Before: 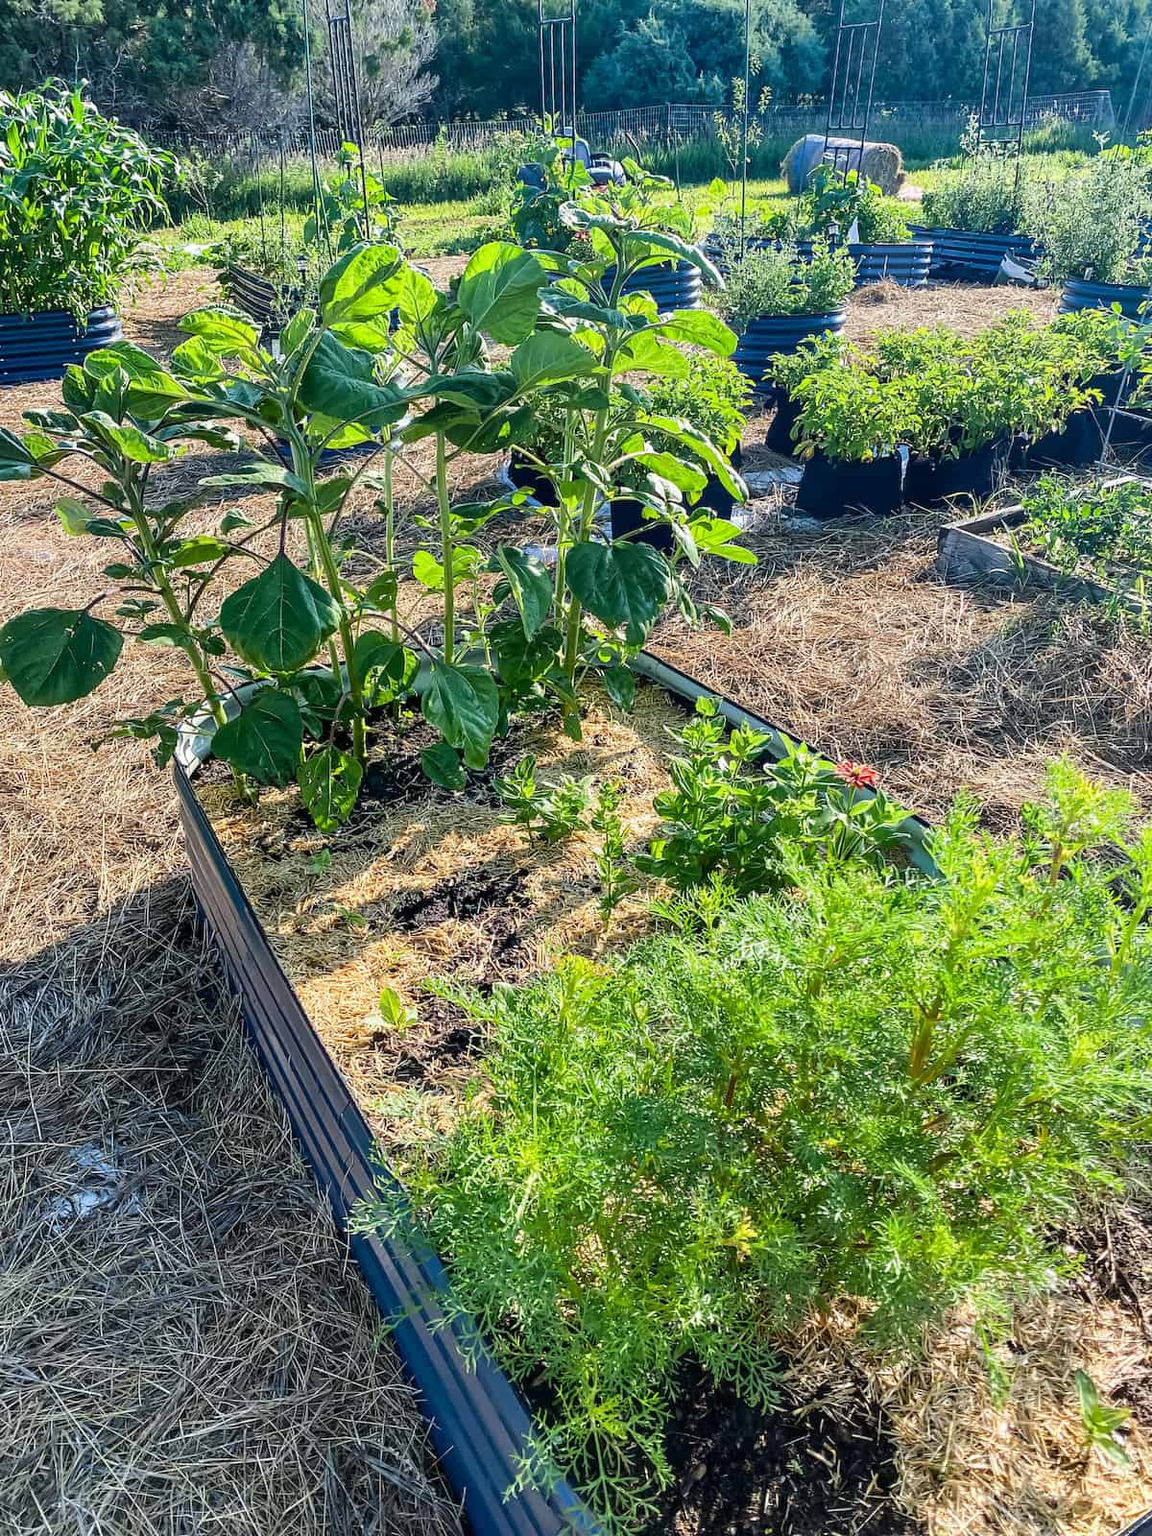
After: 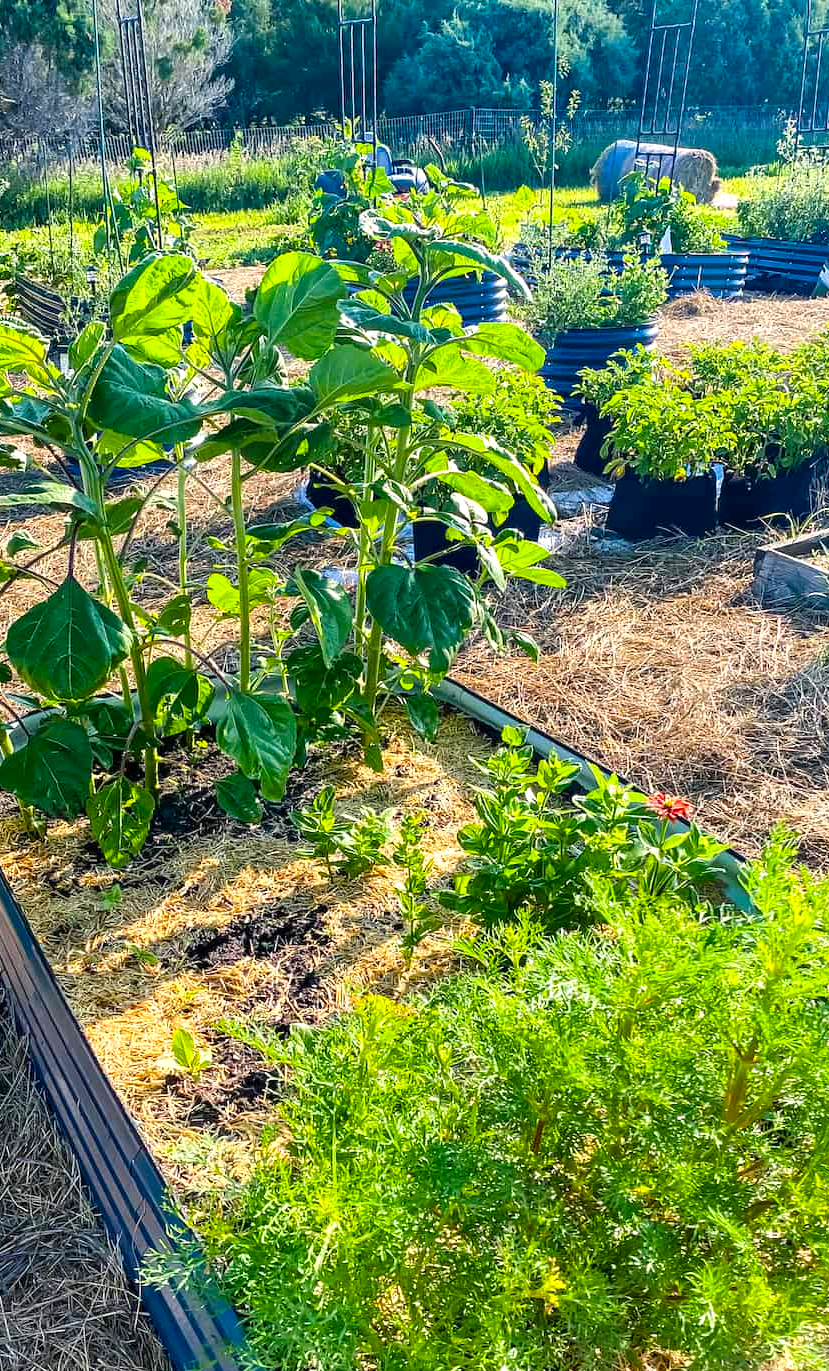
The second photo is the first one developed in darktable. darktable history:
crop: left 18.635%, right 12.216%, bottom 14.294%
color balance rgb: highlights gain › chroma 1.098%, highlights gain › hue 60.02°, perceptual saturation grading › global saturation 28.236%, perceptual saturation grading › mid-tones 12.063%, perceptual saturation grading › shadows 10.448%, perceptual brilliance grading › global brilliance 9.459%
